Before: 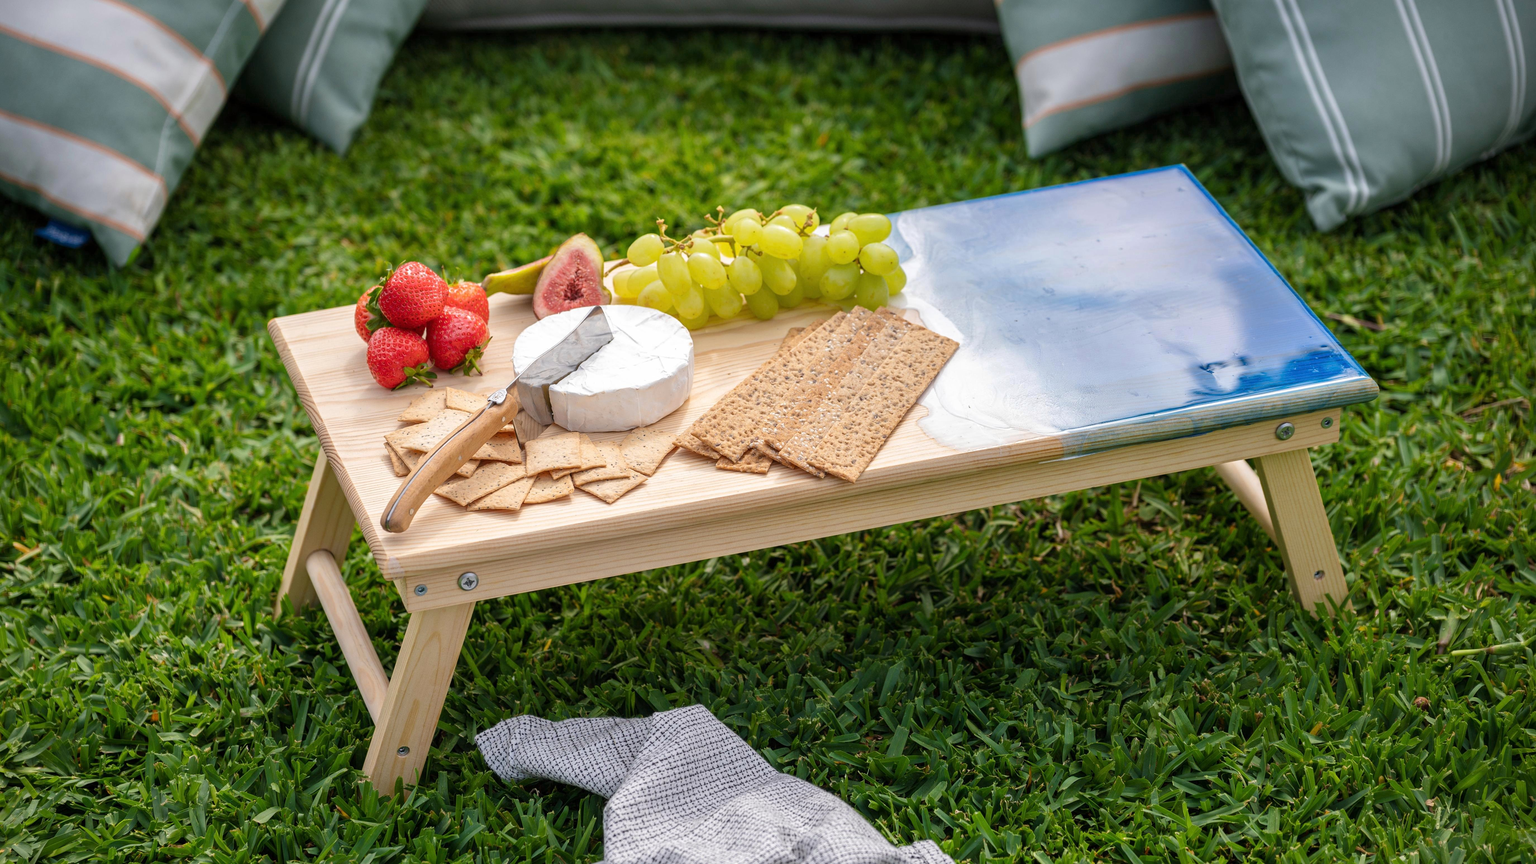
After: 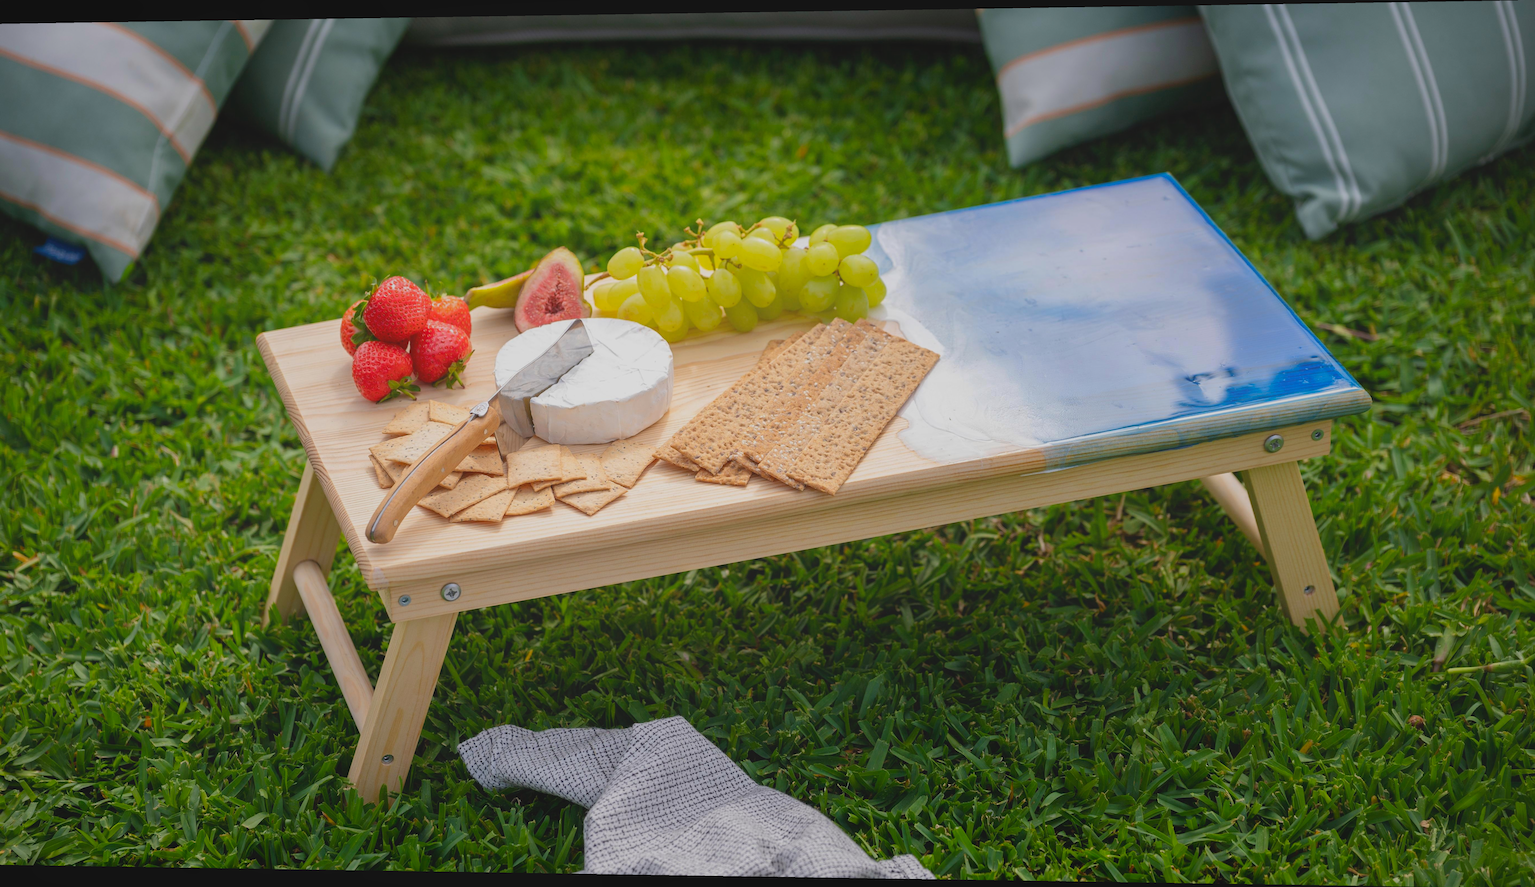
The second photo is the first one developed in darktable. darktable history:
rotate and perspective: lens shift (horizontal) -0.055, automatic cropping off
local contrast: detail 69%
